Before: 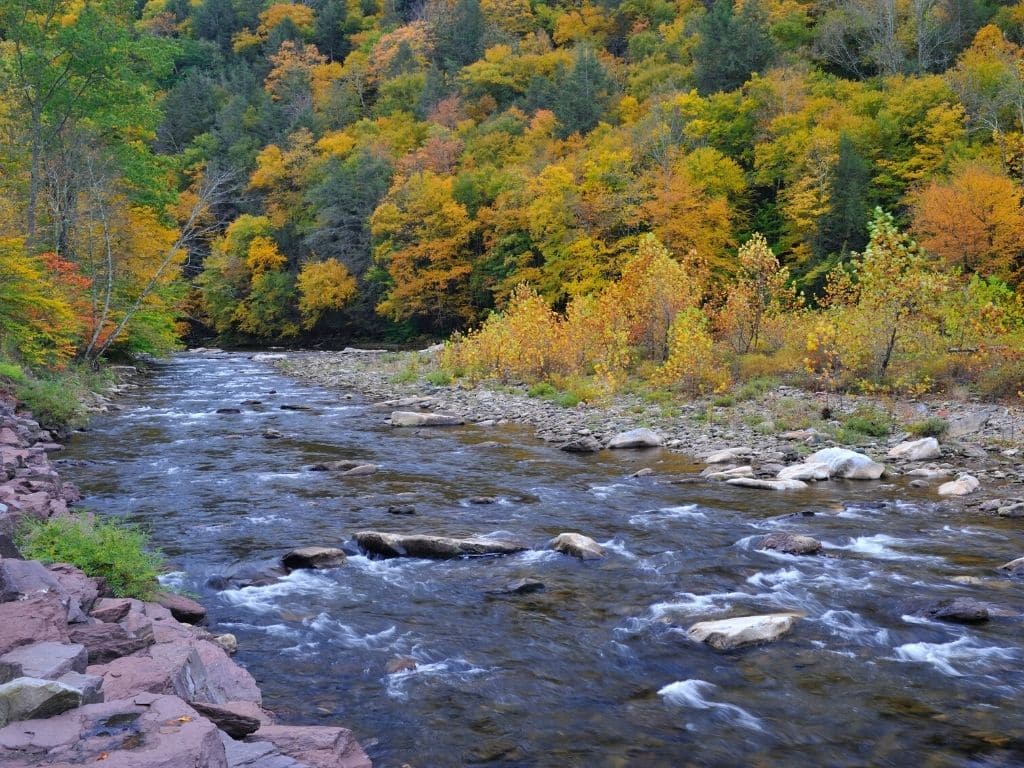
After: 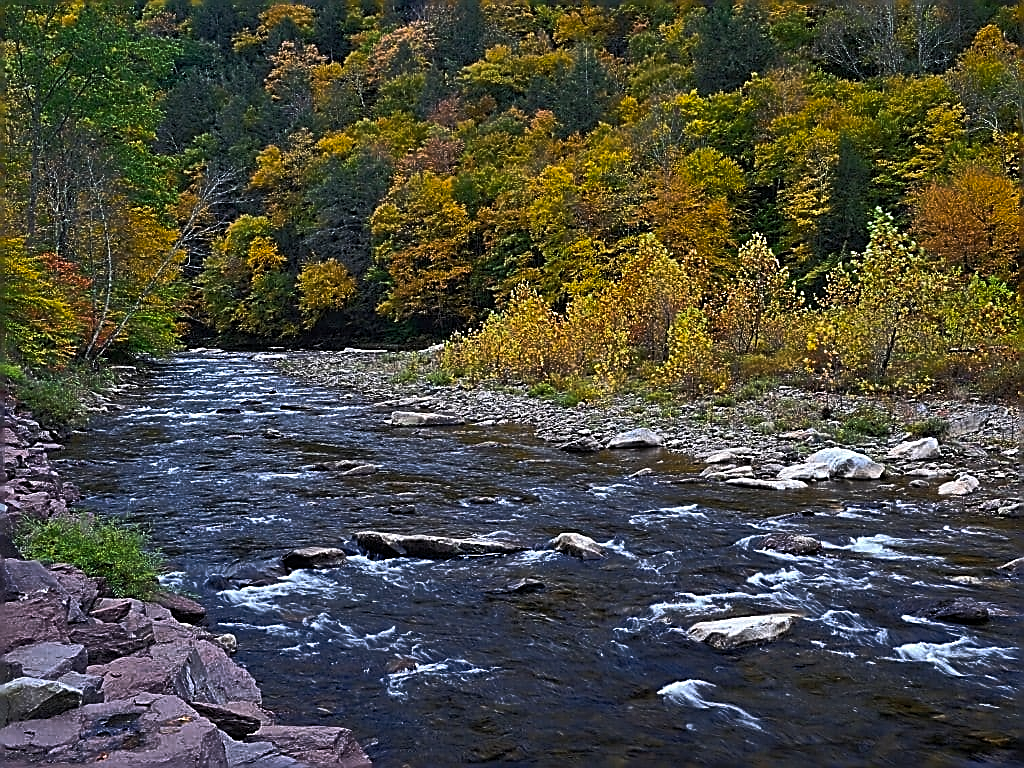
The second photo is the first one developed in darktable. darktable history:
color balance rgb: linear chroma grading › global chroma 15.188%, perceptual saturation grading › global saturation 0.069%, perceptual brilliance grading › highlights 2.121%, perceptual brilliance grading › mid-tones -50.171%, perceptual brilliance grading › shadows -50.204%, saturation formula JzAzBz (2021)
tone equalizer: on, module defaults
exposure: exposure -0.115 EV, compensate highlight preservation false
sharpen: amount 1.986
